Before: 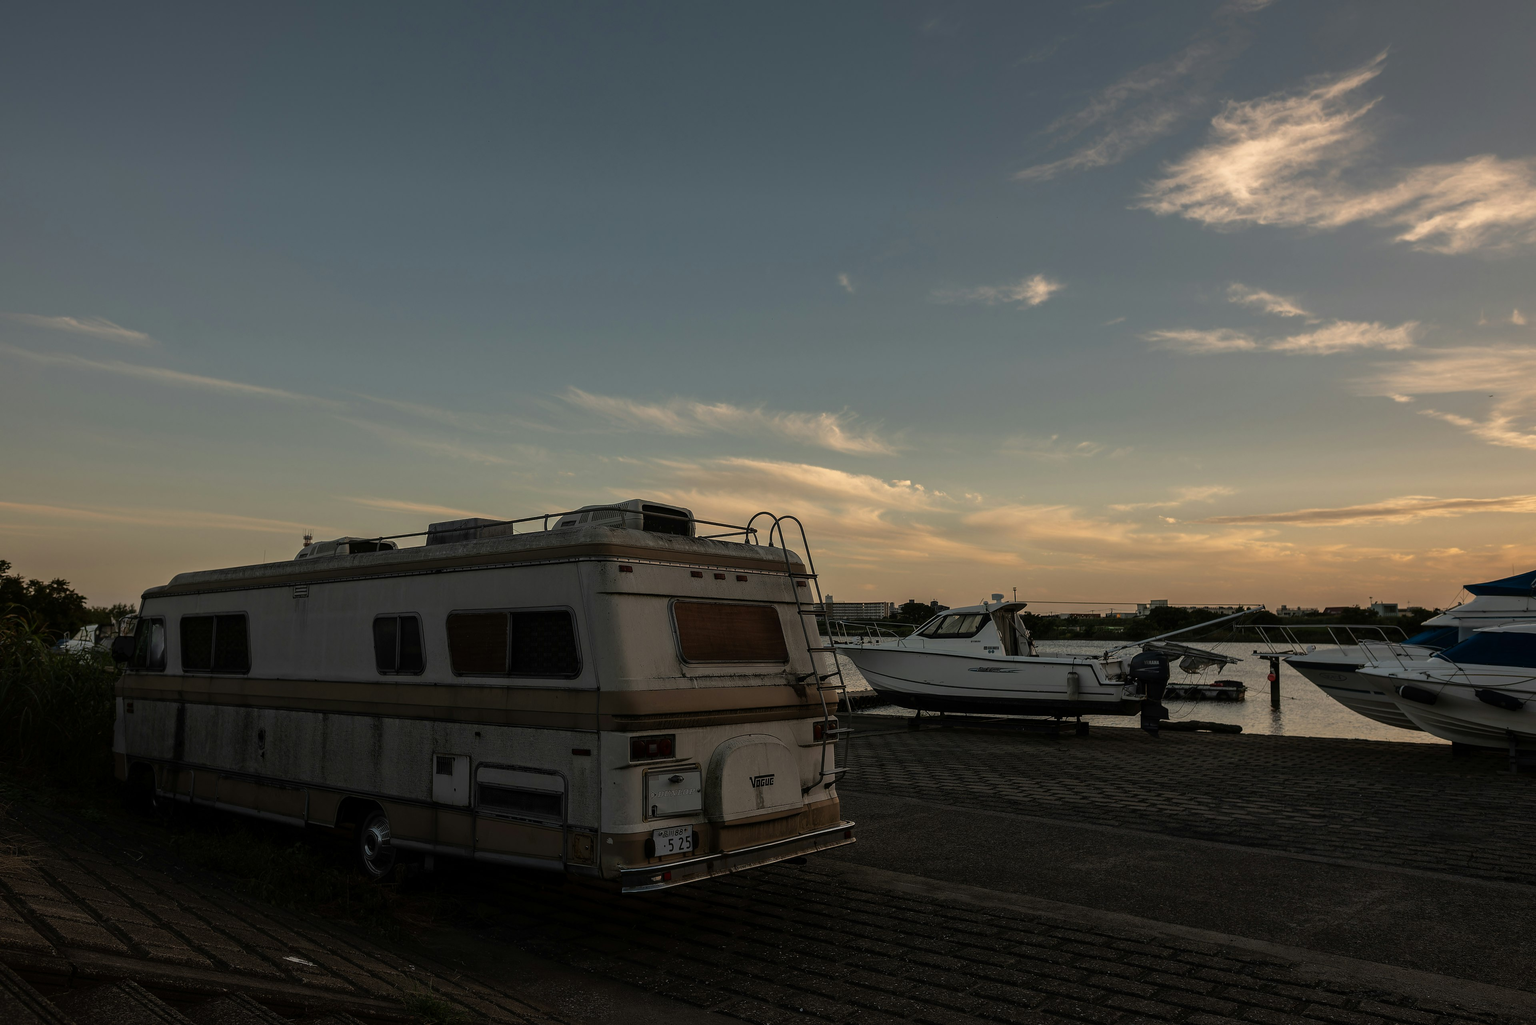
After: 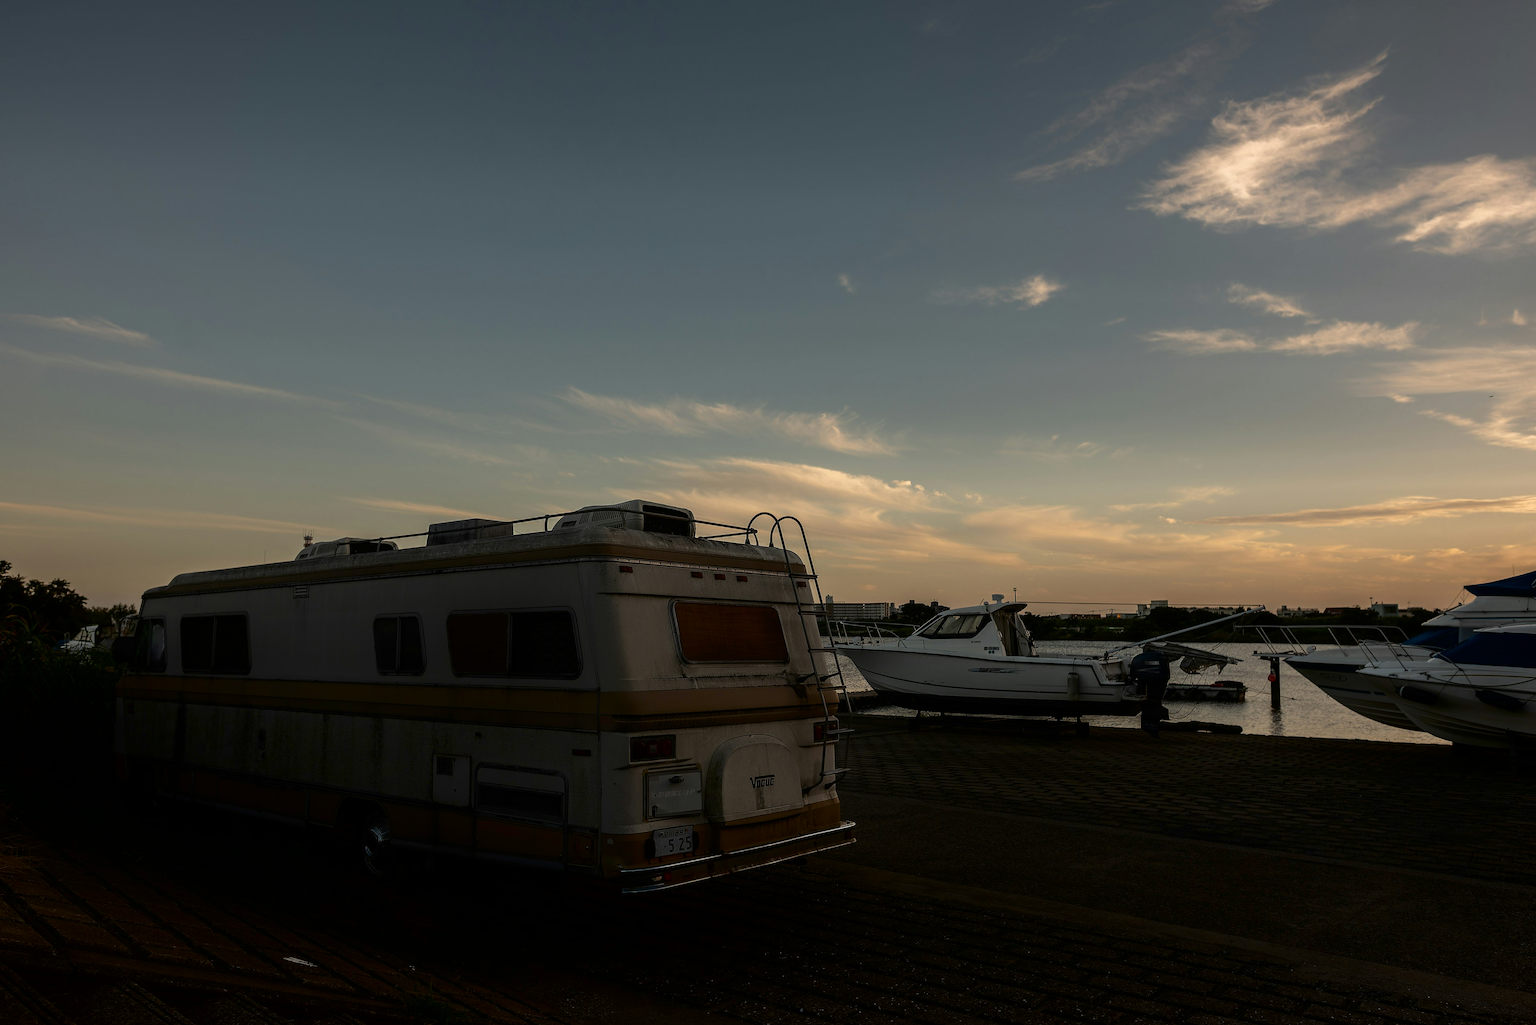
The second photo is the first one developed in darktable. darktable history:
shadows and highlights: shadows -63.98, white point adjustment -5.28, highlights 60.96
